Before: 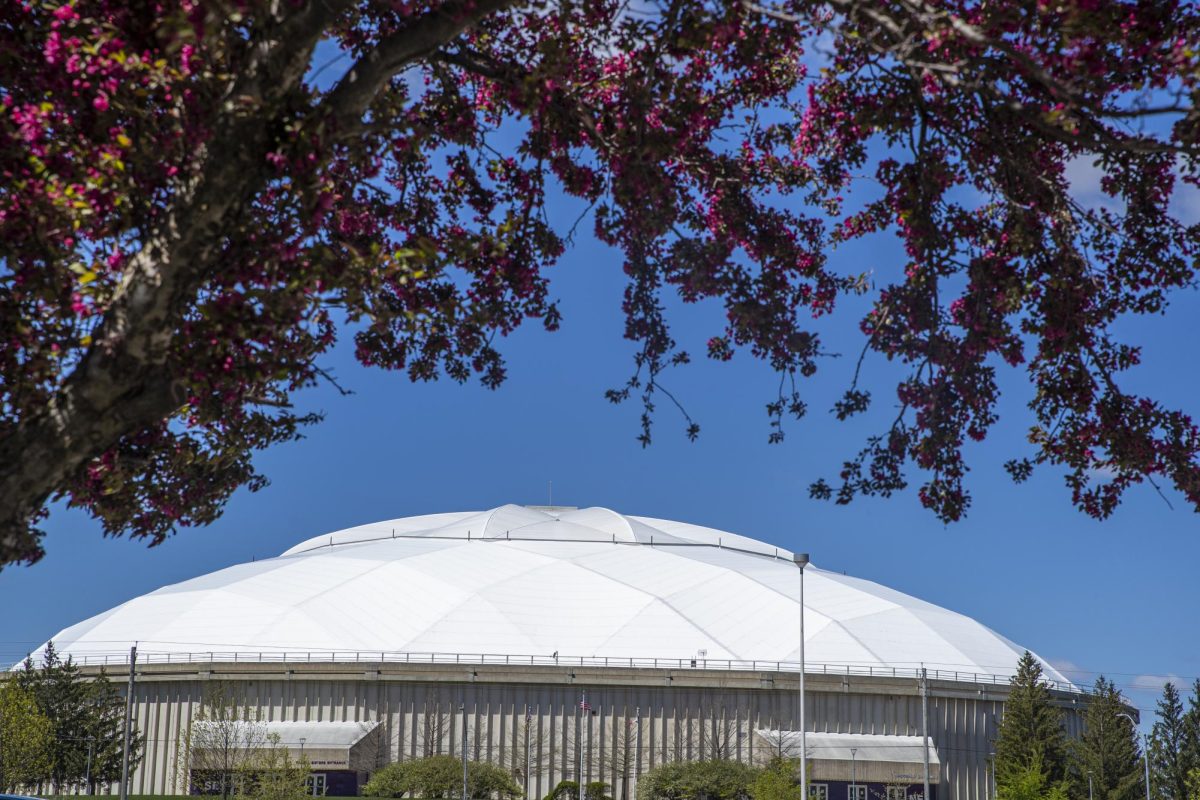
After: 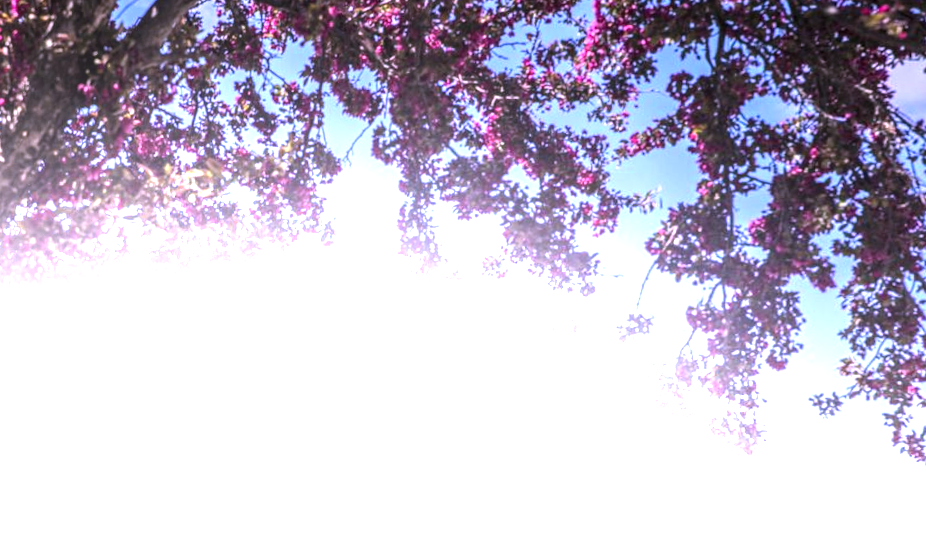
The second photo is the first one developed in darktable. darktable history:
shadows and highlights: shadows -21.3, highlights 100, soften with gaussian
color correction: highlights a* 15.46, highlights b* -20.56
exposure: black level correction 0, exposure 0.953 EV, compensate exposure bias true, compensate highlight preservation false
tone equalizer: -8 EV -0.417 EV, -7 EV -0.389 EV, -6 EV -0.333 EV, -5 EV -0.222 EV, -3 EV 0.222 EV, -2 EV 0.333 EV, -1 EV 0.389 EV, +0 EV 0.417 EV, edges refinement/feathering 500, mask exposure compensation -1.57 EV, preserve details no
crop and rotate: left 10.77%, top 5.1%, right 10.41%, bottom 16.76%
local contrast: on, module defaults
rotate and perspective: rotation 1.69°, lens shift (vertical) -0.023, lens shift (horizontal) -0.291, crop left 0.025, crop right 0.988, crop top 0.092, crop bottom 0.842
